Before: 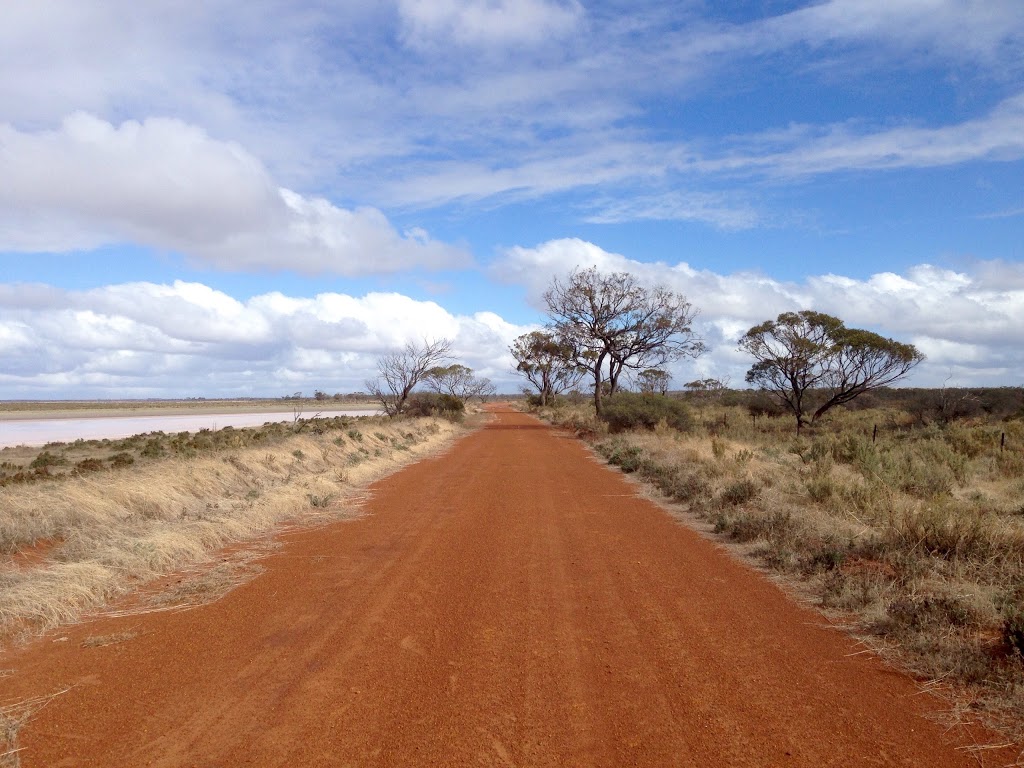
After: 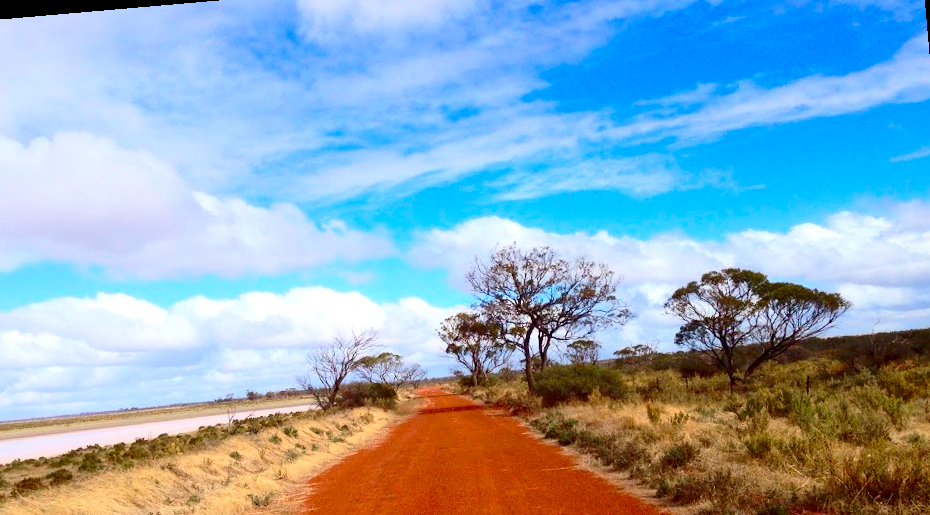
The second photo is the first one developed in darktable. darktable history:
crop and rotate: left 9.345%, top 7.22%, right 4.982%, bottom 32.331%
contrast brightness saturation: contrast 0.26, brightness 0.02, saturation 0.87
rotate and perspective: rotation -4.98°, automatic cropping off
